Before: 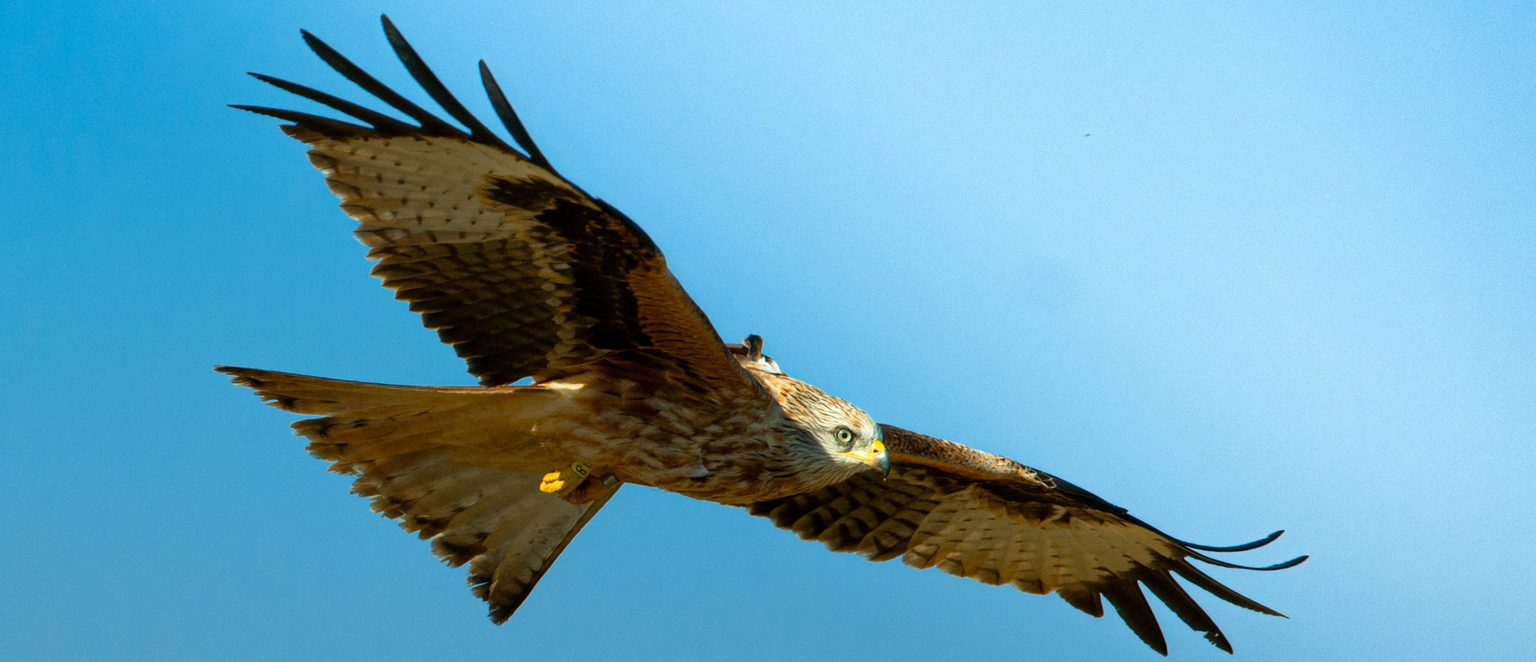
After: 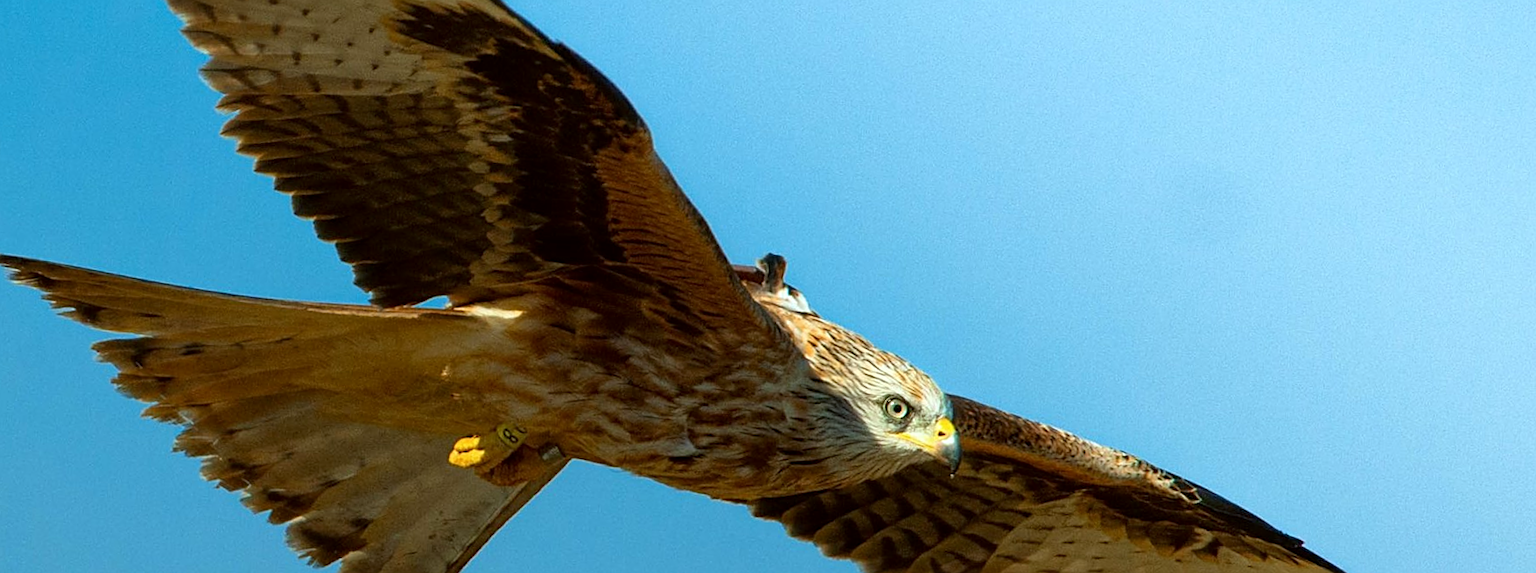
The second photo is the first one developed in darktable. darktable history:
tone equalizer: on, module defaults
color correction: highlights a* -2.73, highlights b* -2.09, shadows a* 2.41, shadows b* 2.73
sharpen: on, module defaults
crop and rotate: angle -3.37°, left 9.79%, top 20.73%, right 12.42%, bottom 11.82%
